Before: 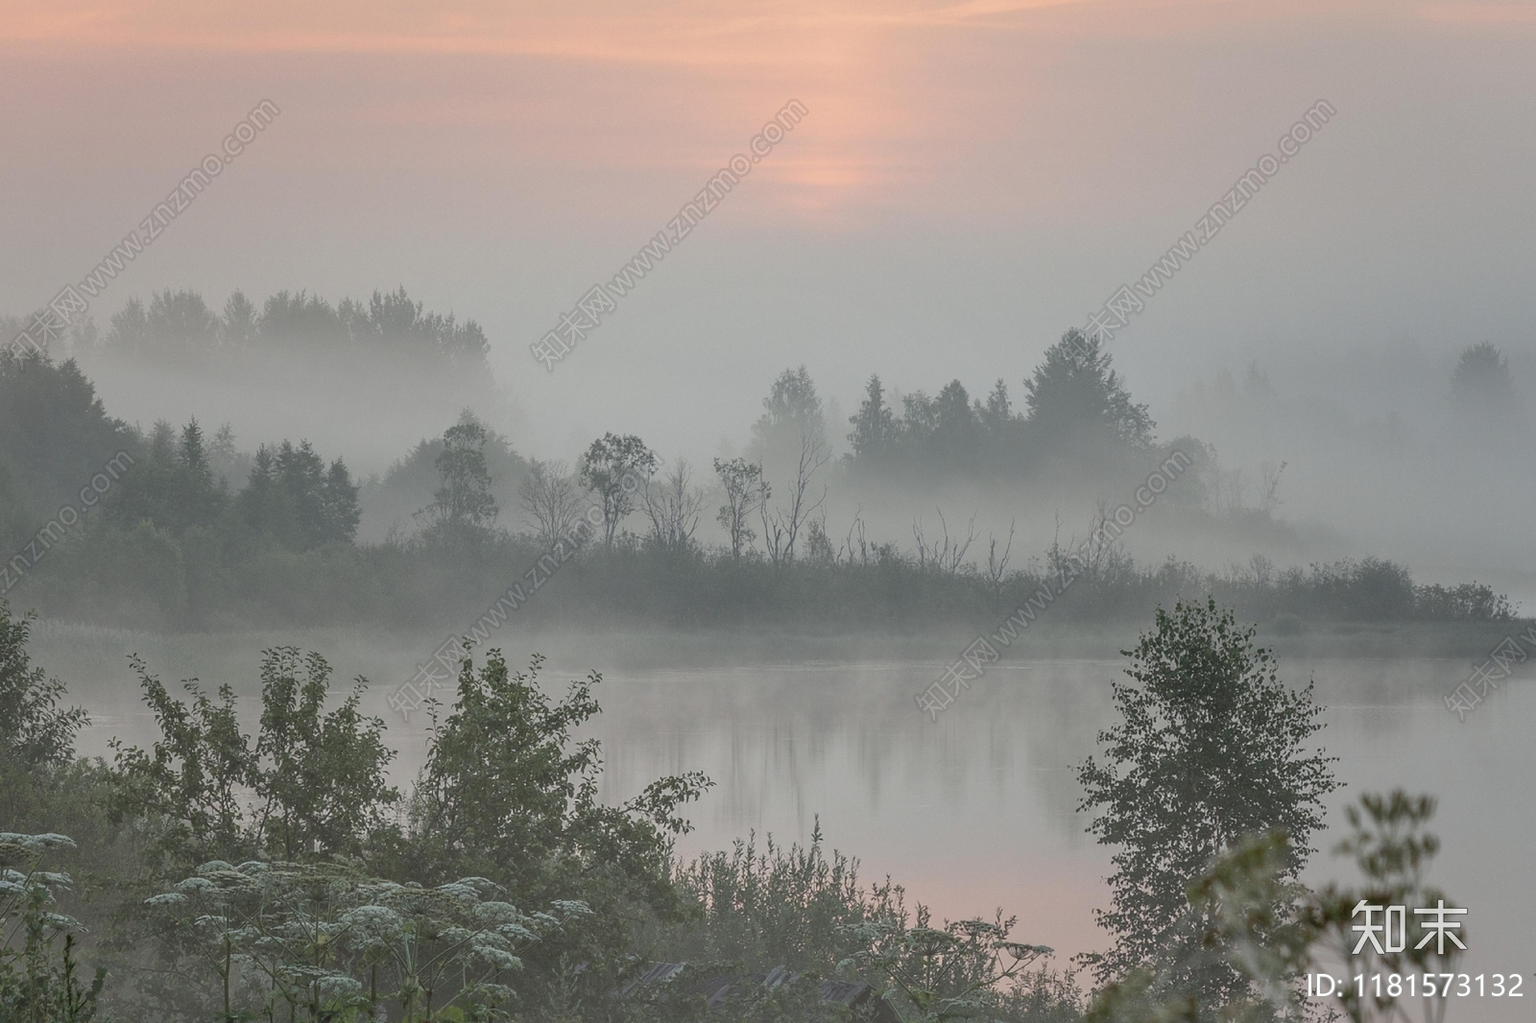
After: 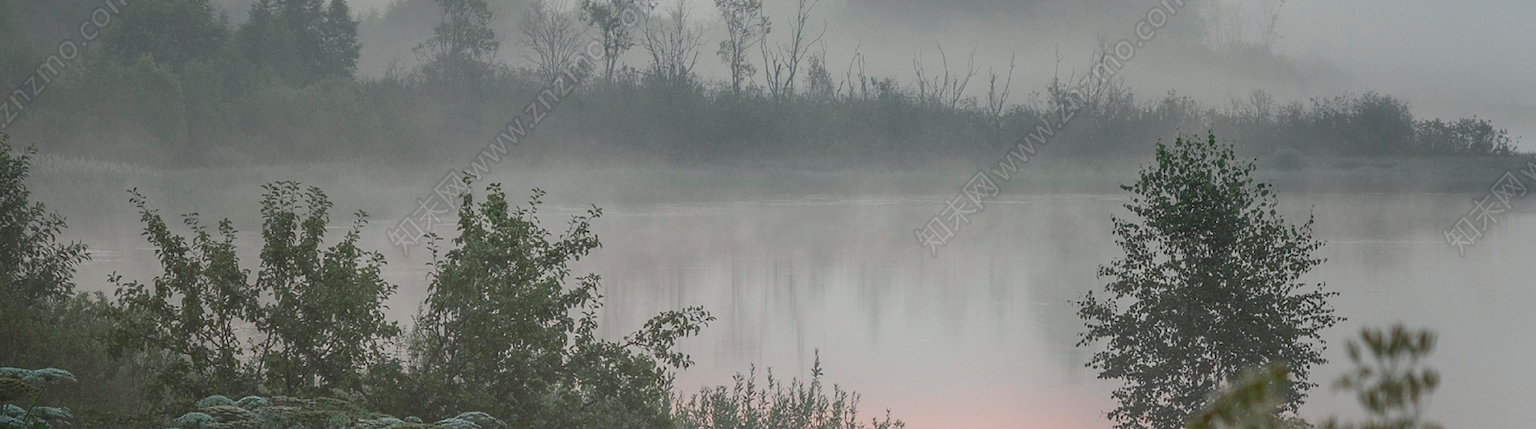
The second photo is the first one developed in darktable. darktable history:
crop: top 45.551%, bottom 12.262%
shadows and highlights: shadows -90, highlights 90, soften with gaussian
